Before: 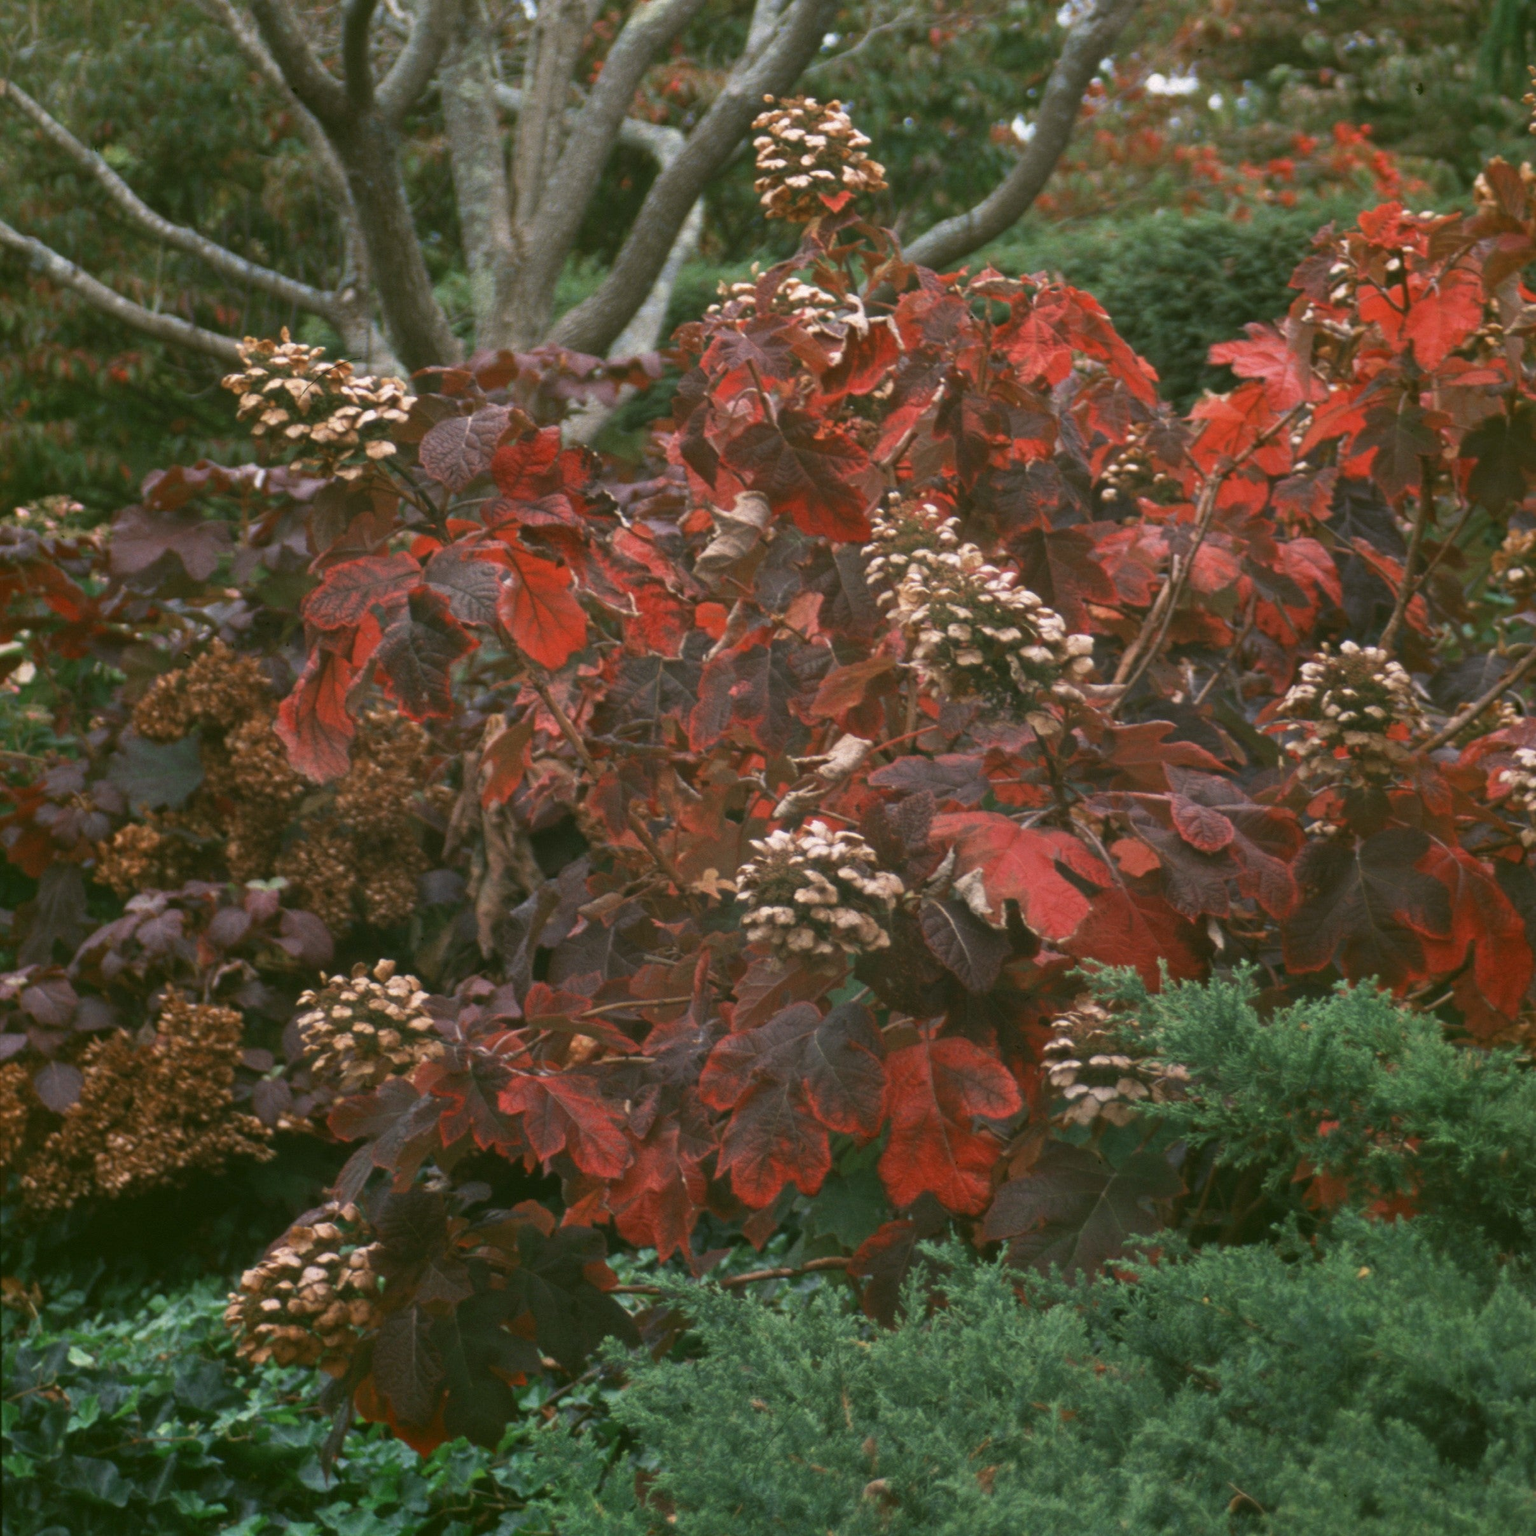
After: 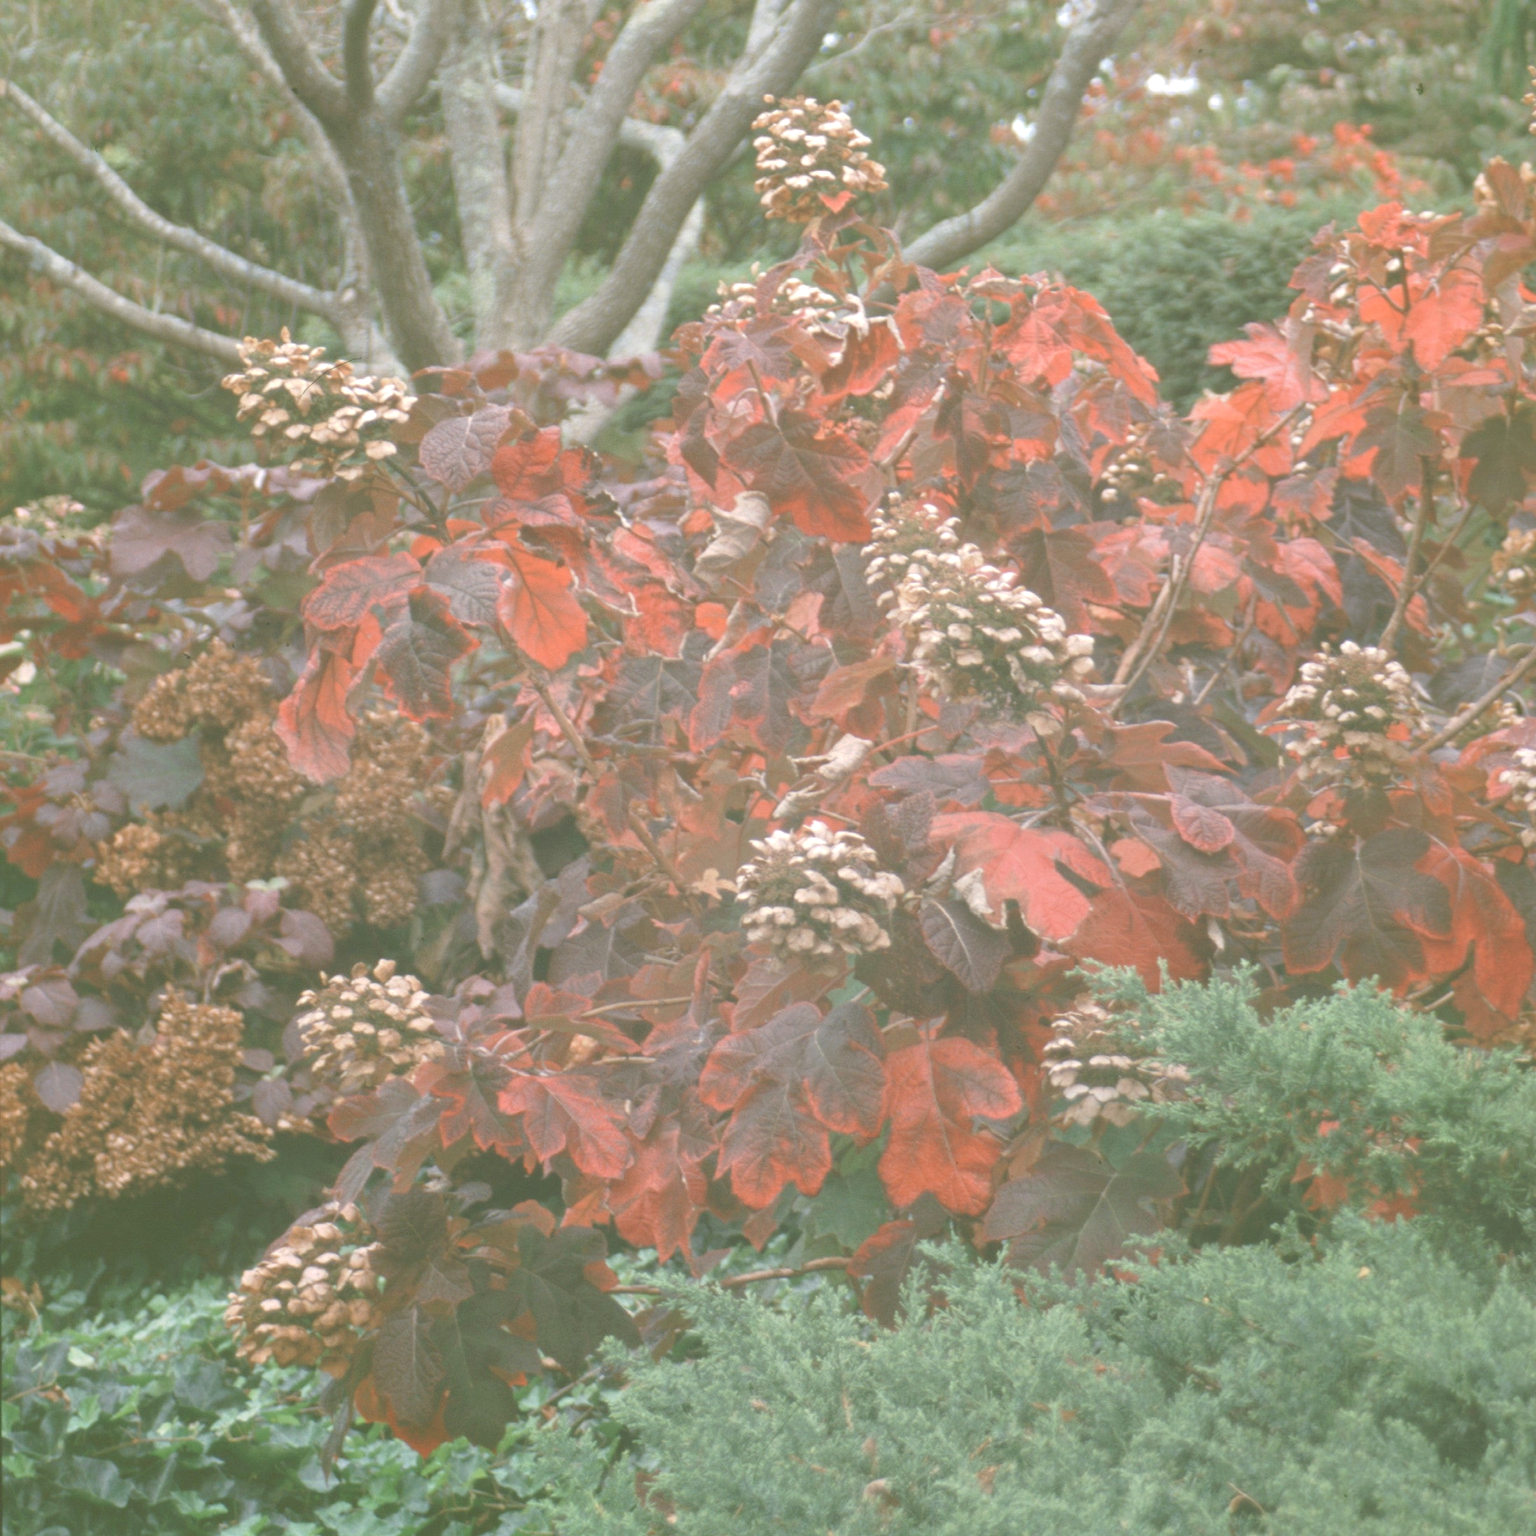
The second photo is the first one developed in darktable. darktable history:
tone curve: curves: ch0 [(0, 0) (0.003, 0.275) (0.011, 0.288) (0.025, 0.309) (0.044, 0.326) (0.069, 0.346) (0.1, 0.37) (0.136, 0.396) (0.177, 0.432) (0.224, 0.473) (0.277, 0.516) (0.335, 0.566) (0.399, 0.611) (0.468, 0.661) (0.543, 0.711) (0.623, 0.761) (0.709, 0.817) (0.801, 0.867) (0.898, 0.911) (1, 1)], preserve colors none
exposure: black level correction 0.001, exposure 0.5 EV, compensate exposure bias true, compensate highlight preservation false
